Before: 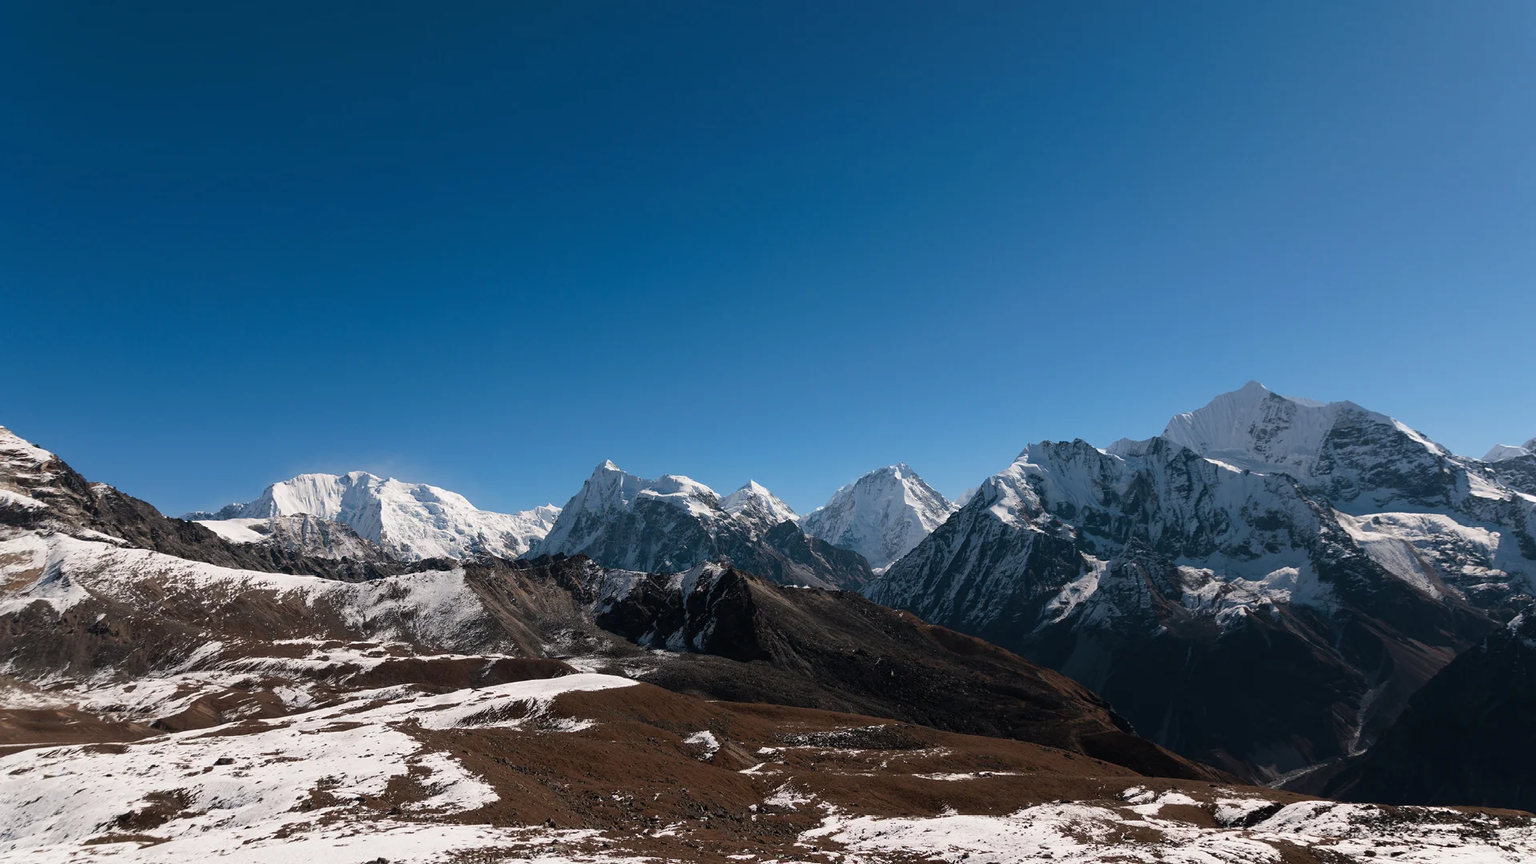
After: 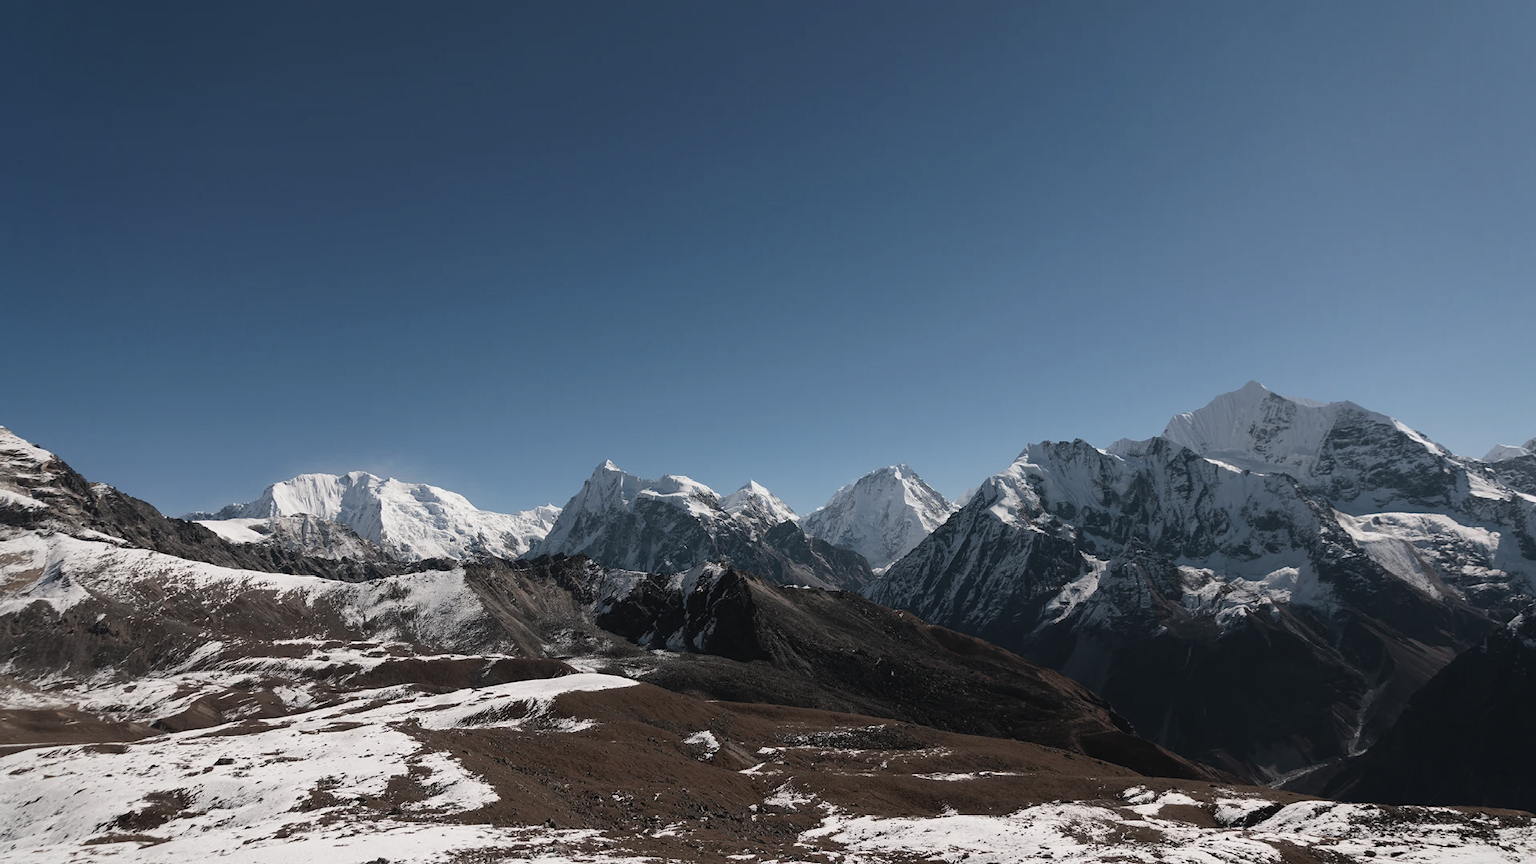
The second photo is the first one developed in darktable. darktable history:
contrast brightness saturation: contrast -0.05, saturation -0.41
vignetting: brightness -0.233, saturation 0.141
